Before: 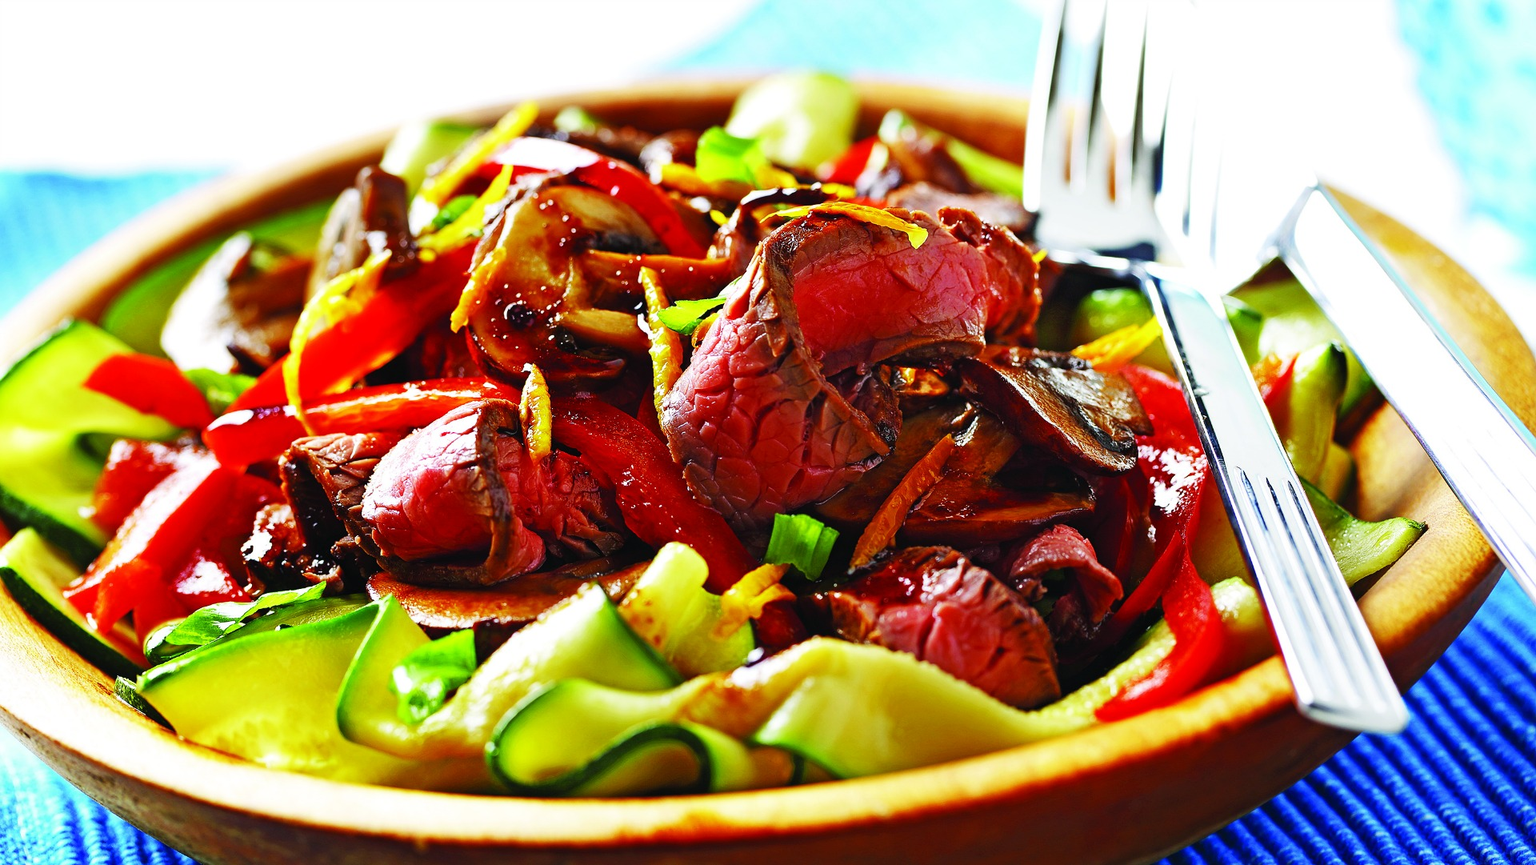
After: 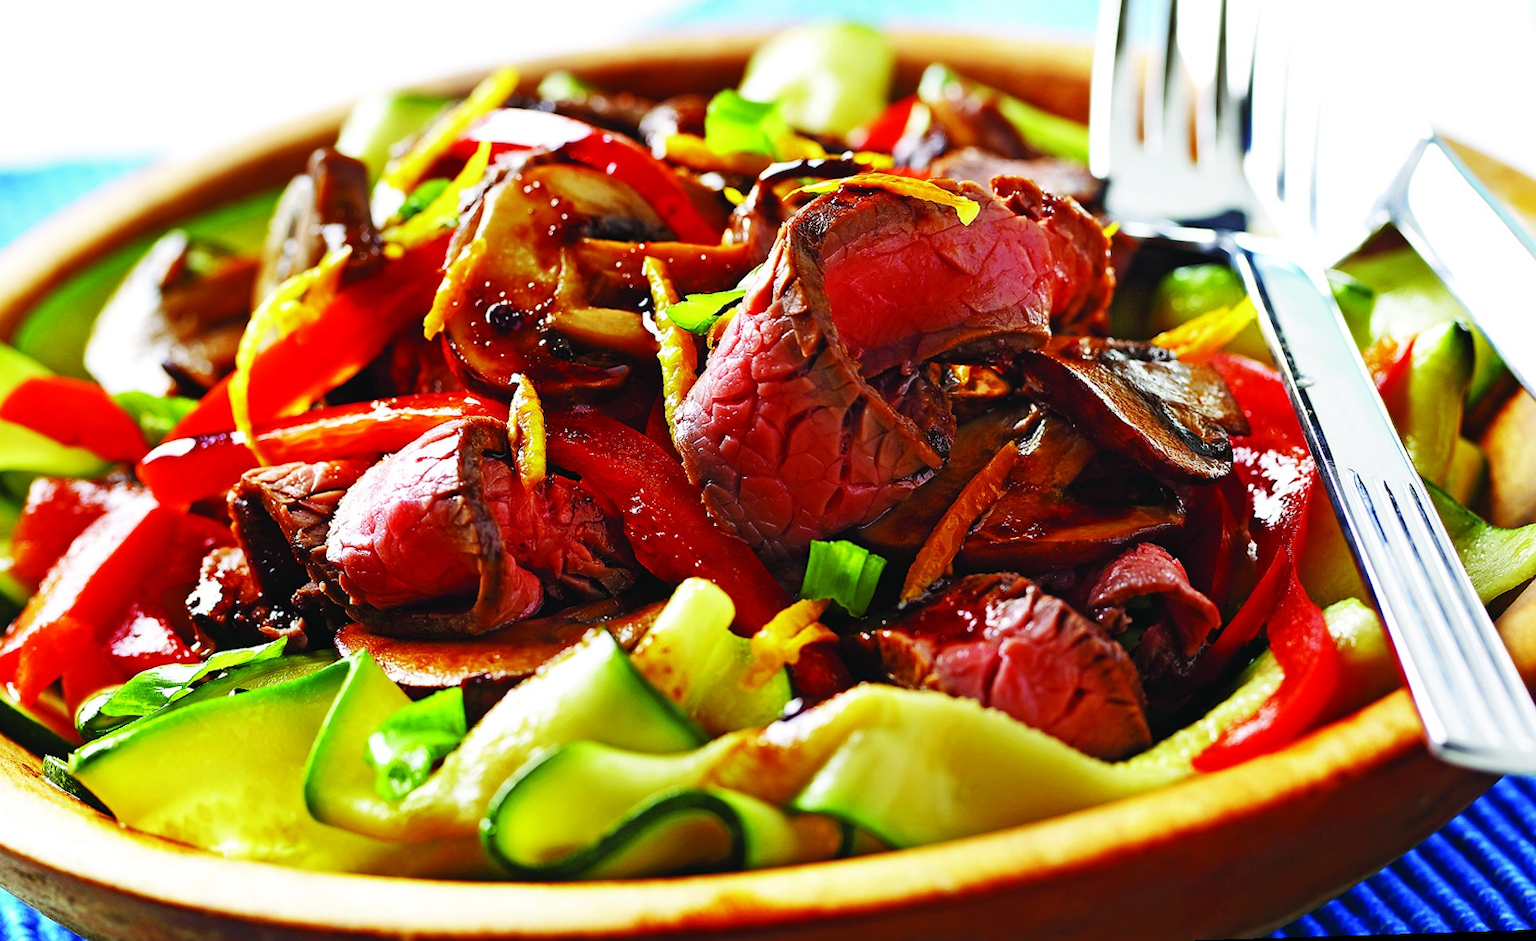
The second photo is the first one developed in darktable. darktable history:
crop: left 6.446%, top 8.188%, right 9.538%, bottom 3.548%
rotate and perspective: rotation -1.77°, lens shift (horizontal) 0.004, automatic cropping off
